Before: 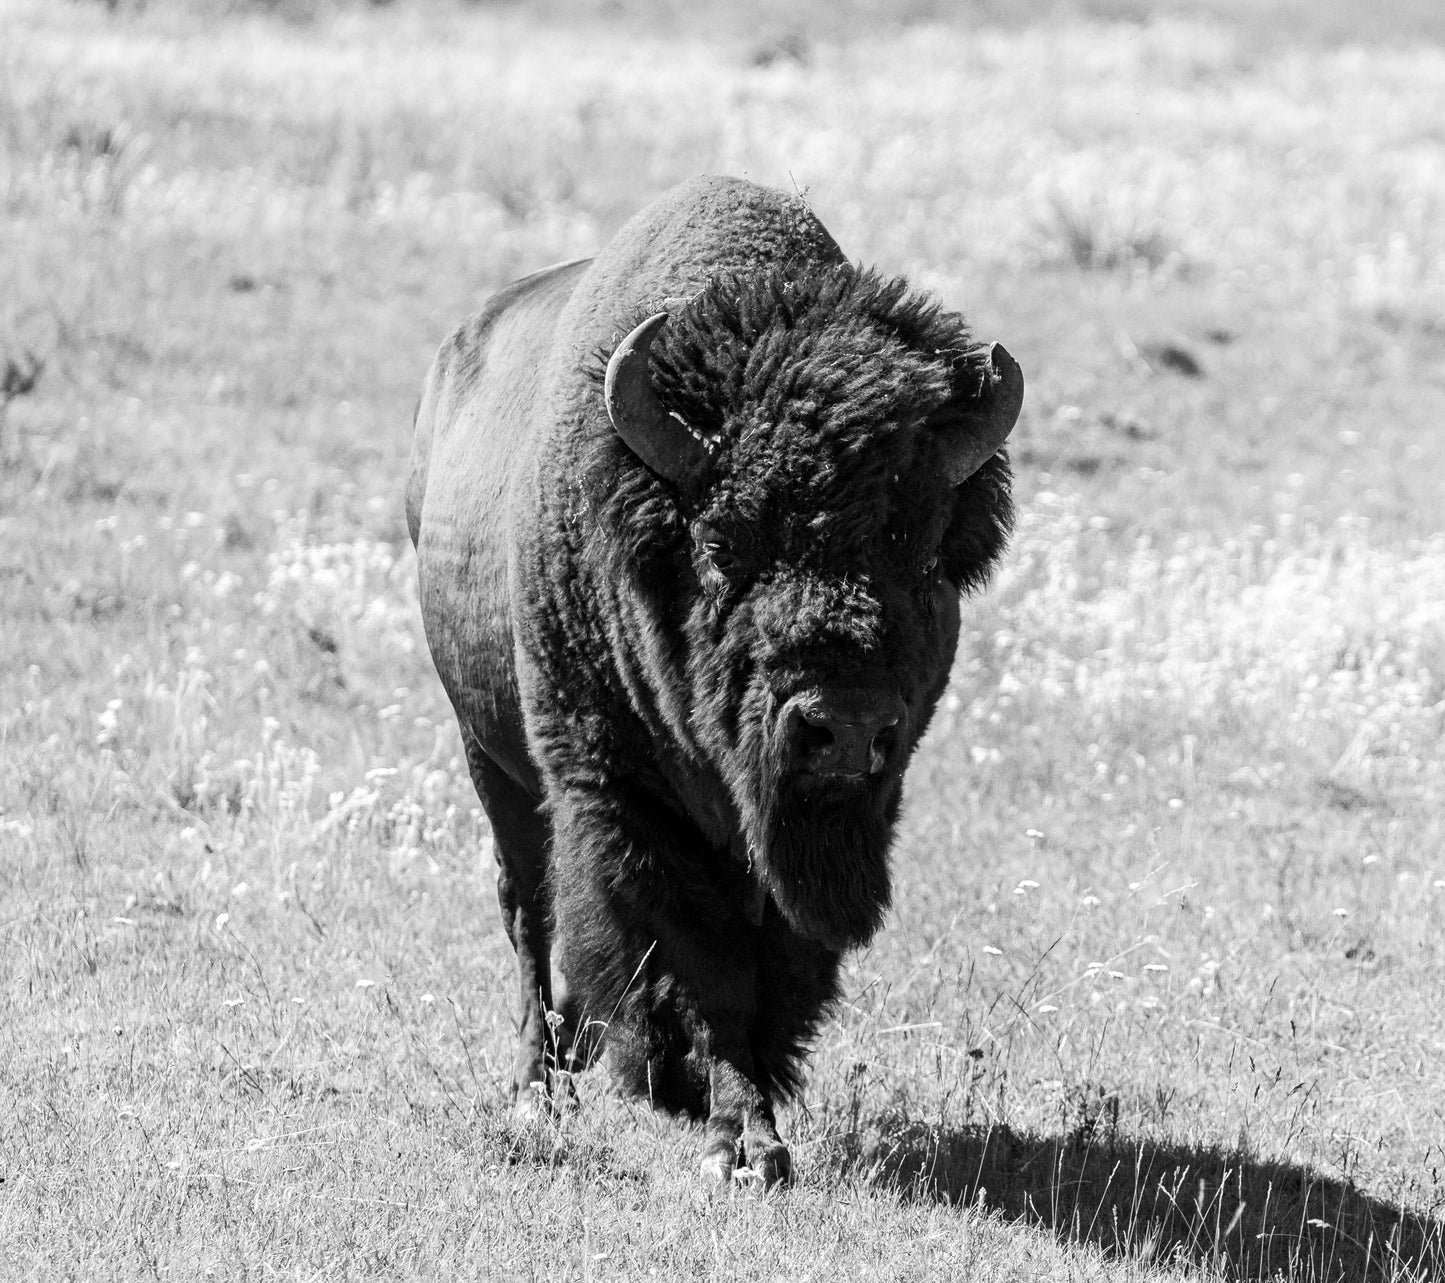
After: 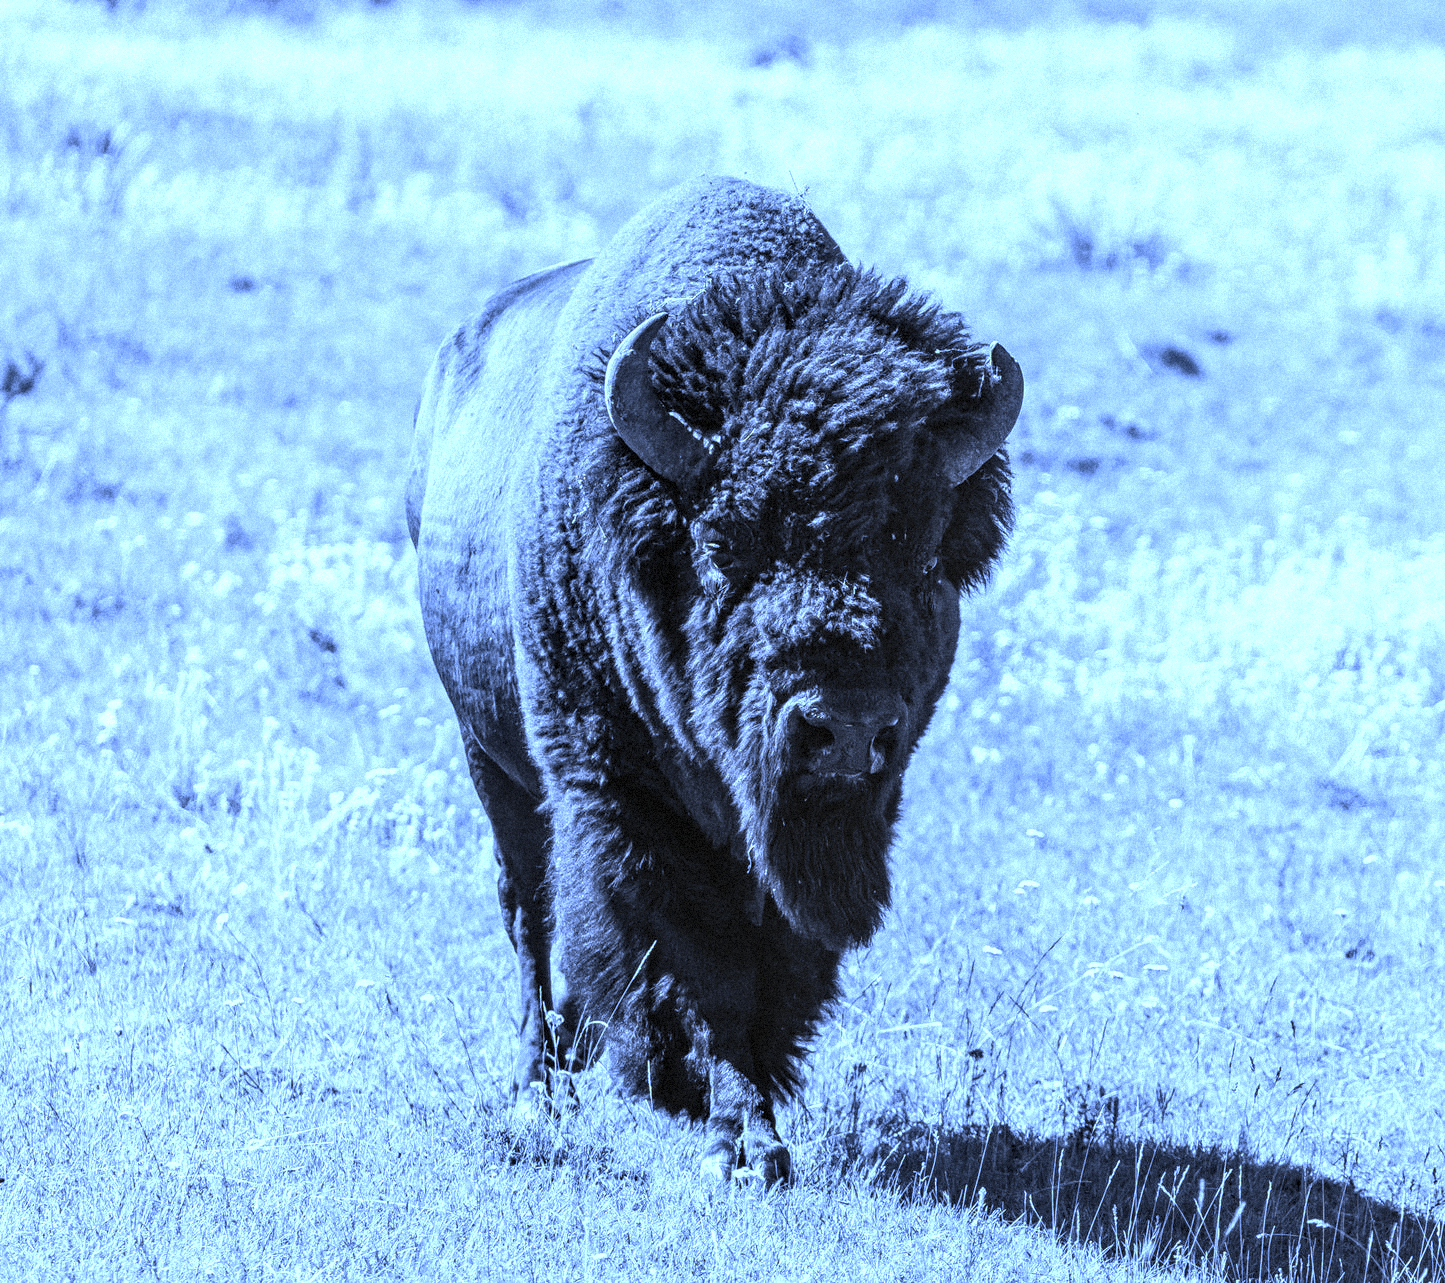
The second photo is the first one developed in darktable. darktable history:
local contrast: on, module defaults
white balance: red 0.766, blue 1.537
grain: mid-tones bias 0%
exposure: exposure 0.426 EV, compensate highlight preservation false
